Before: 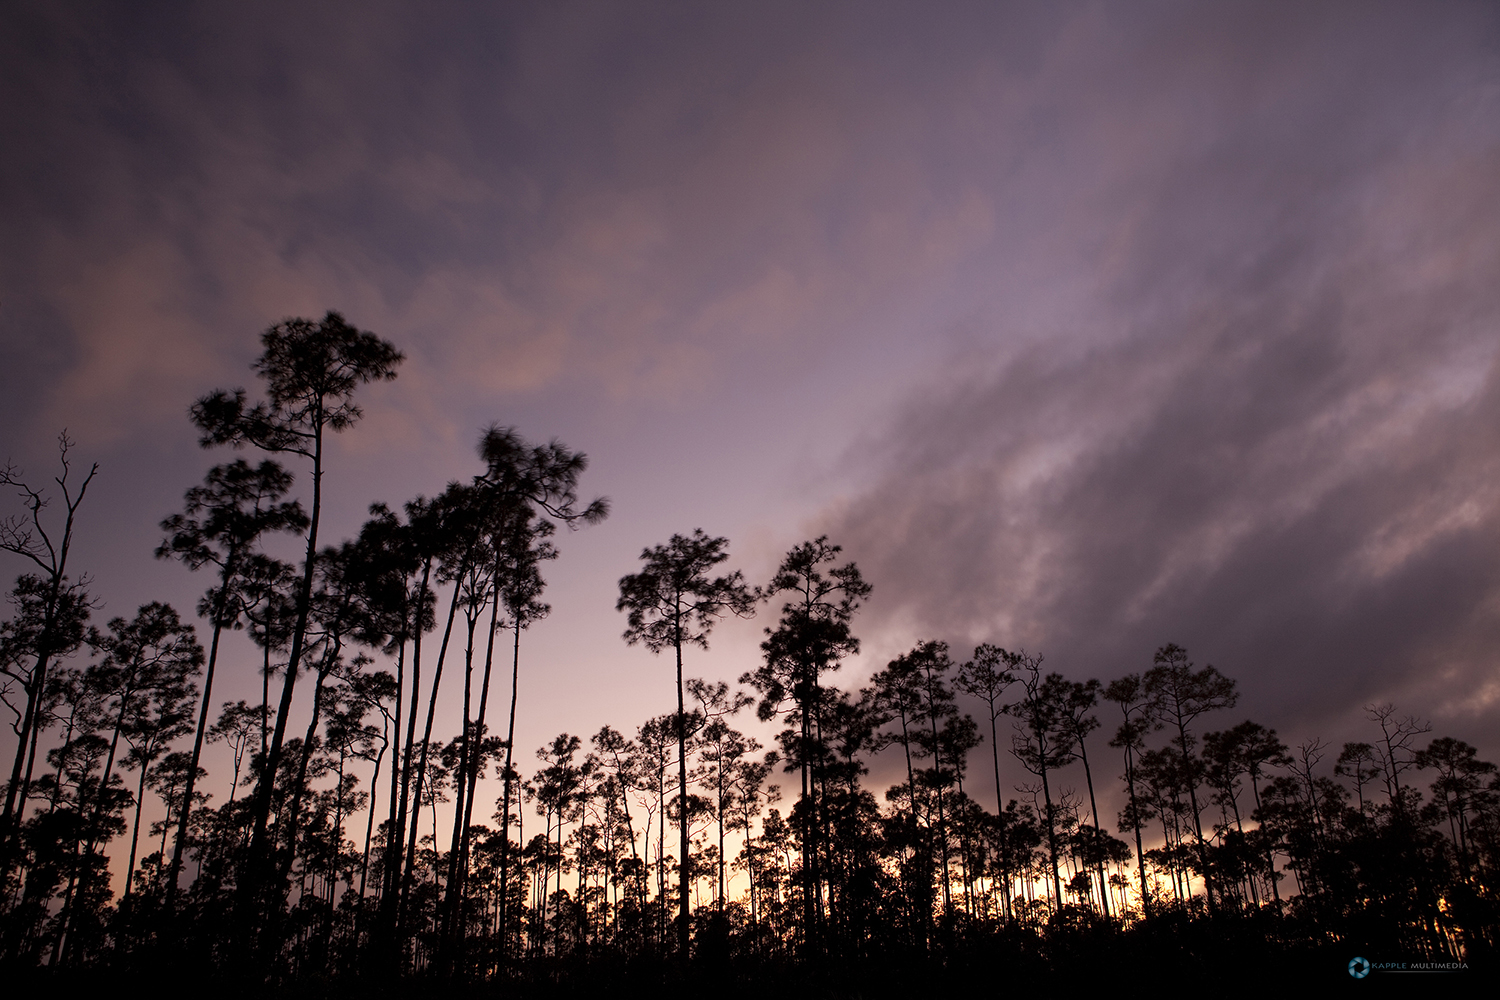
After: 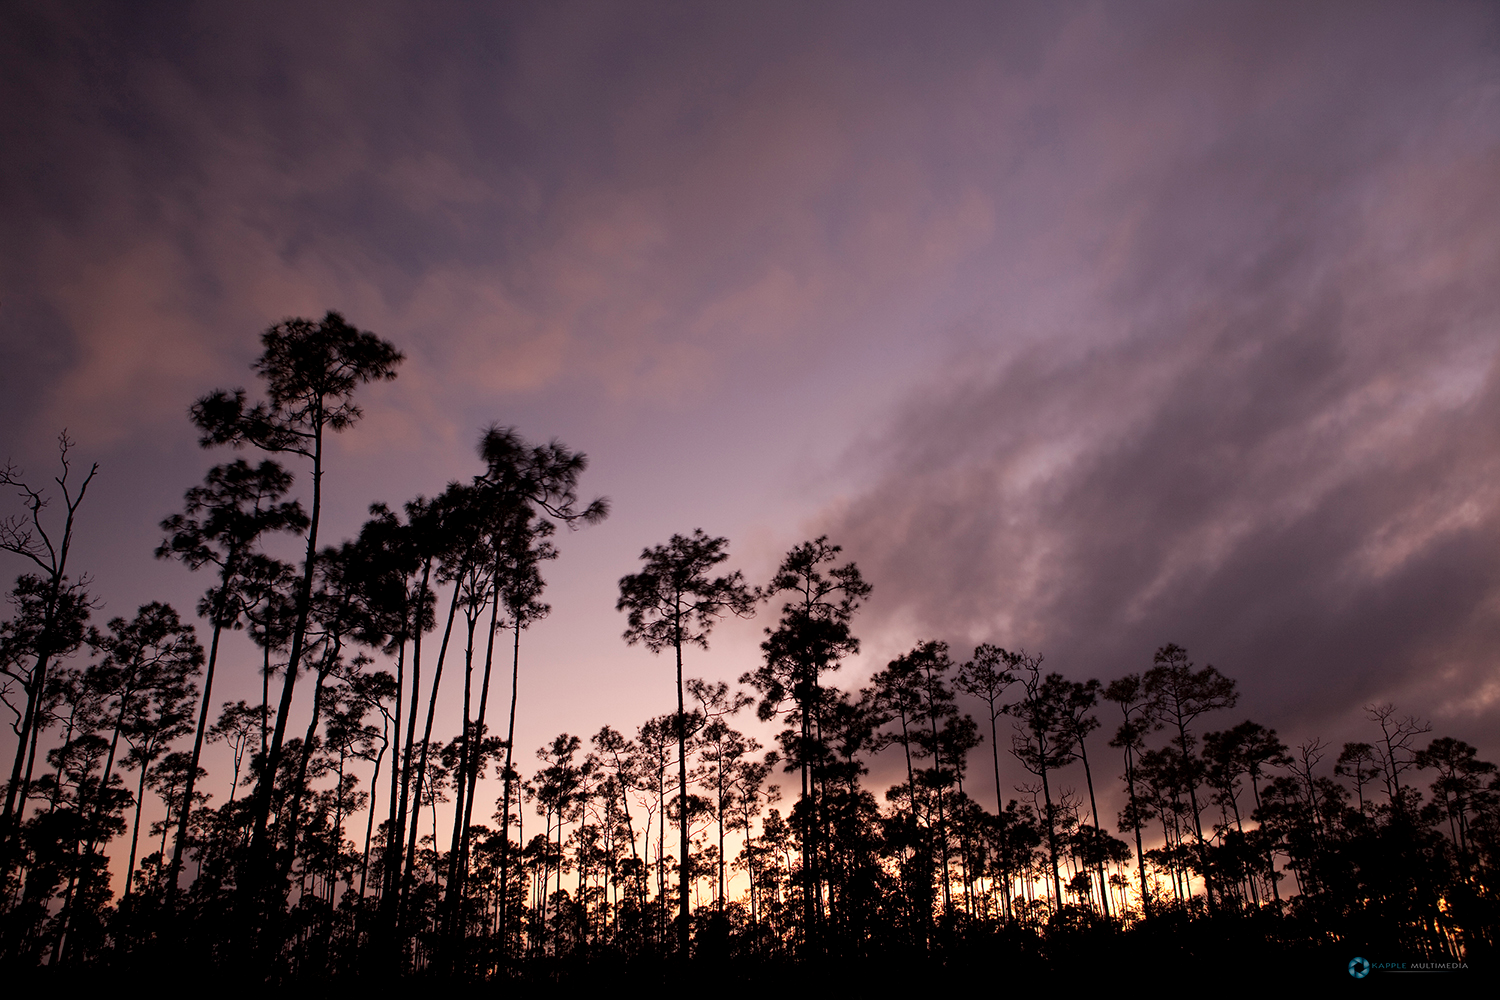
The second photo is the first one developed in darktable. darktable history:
contrast brightness saturation: saturation -0.051
